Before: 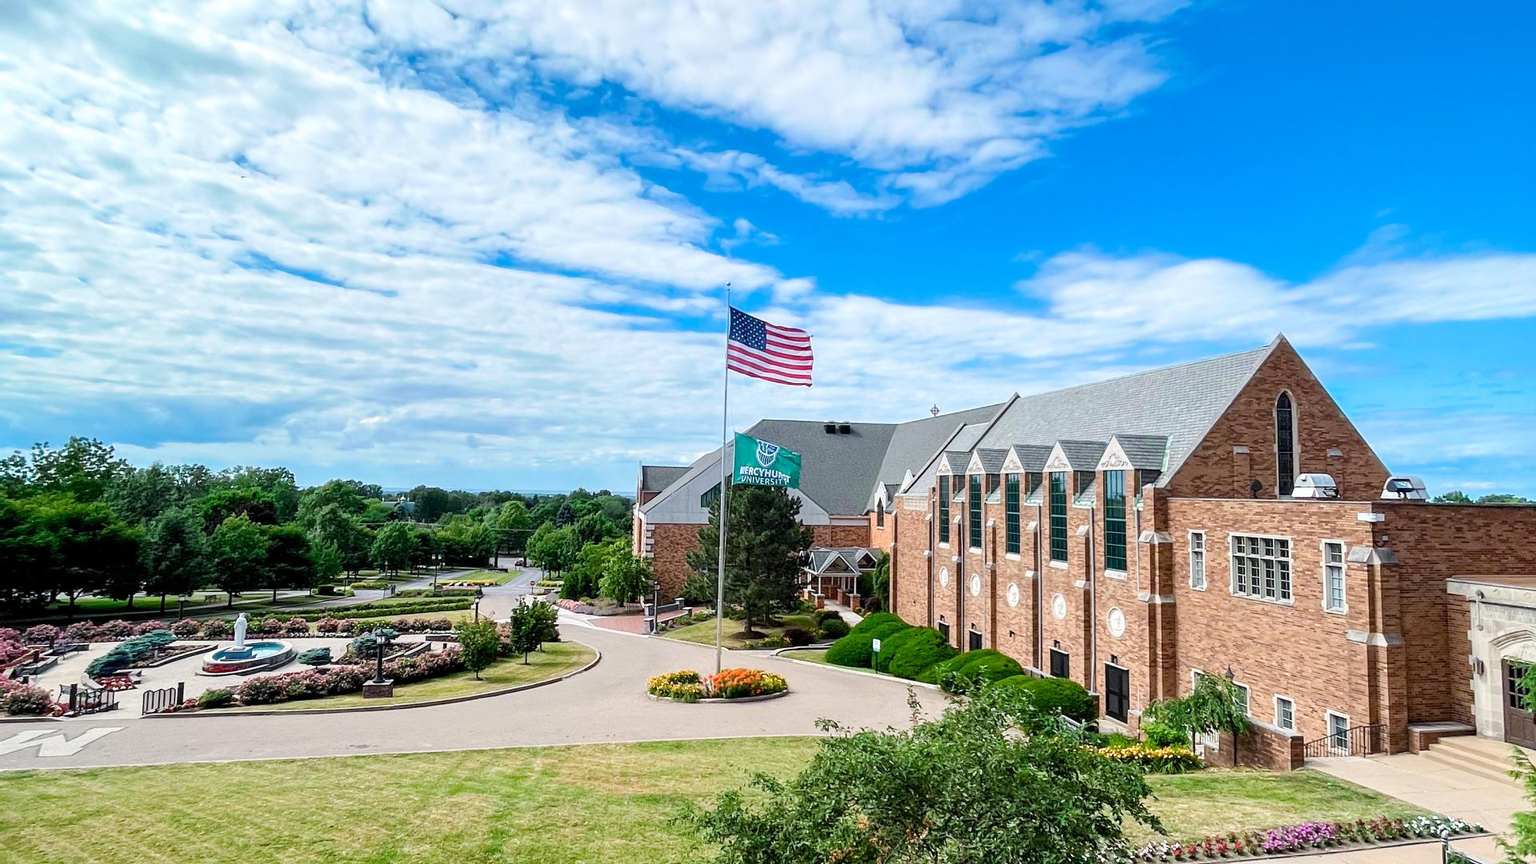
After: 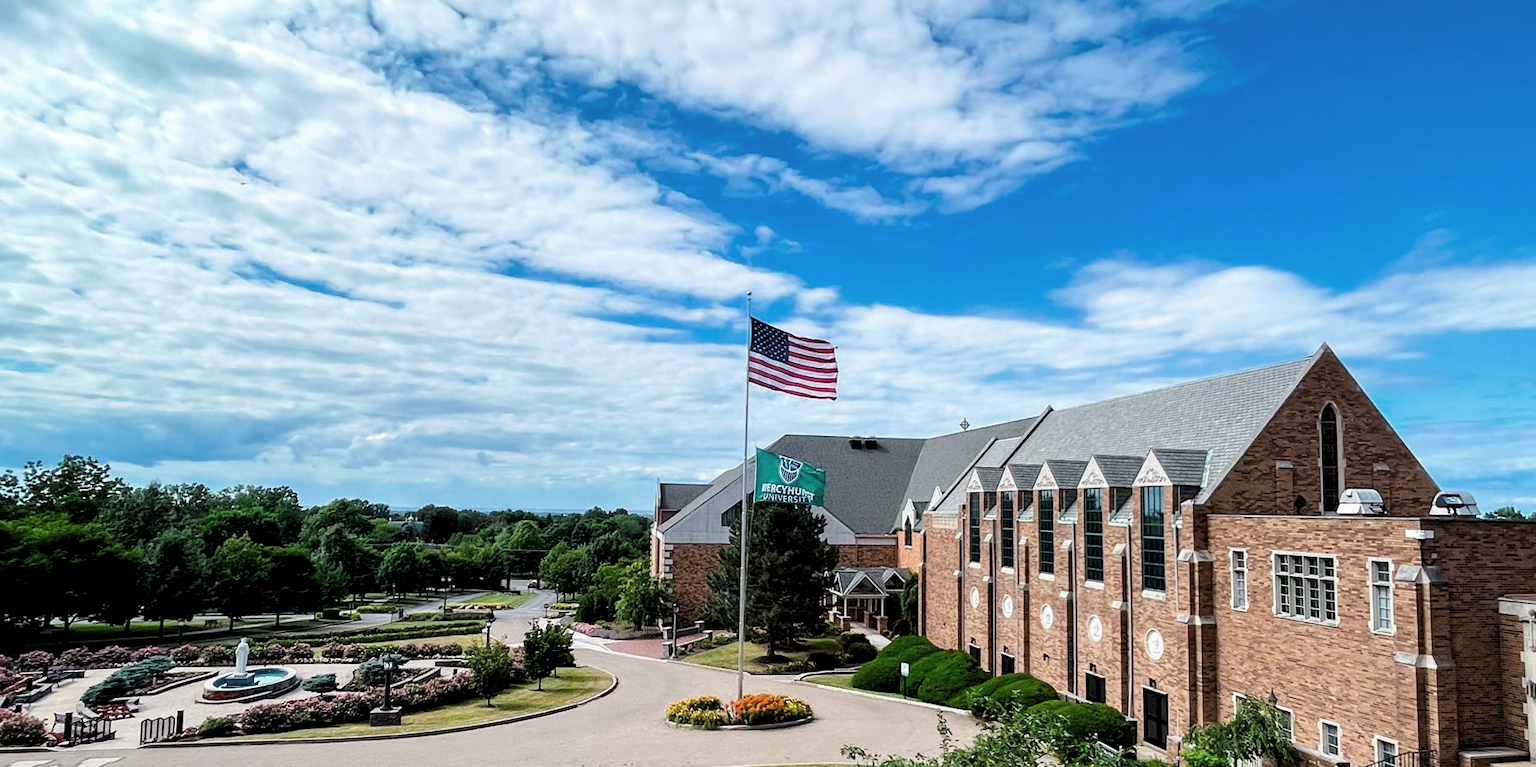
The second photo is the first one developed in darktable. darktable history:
crop and rotate: angle 0.2°, left 0.275%, right 3.127%, bottom 14.18%
levels: levels [0.116, 0.574, 1]
